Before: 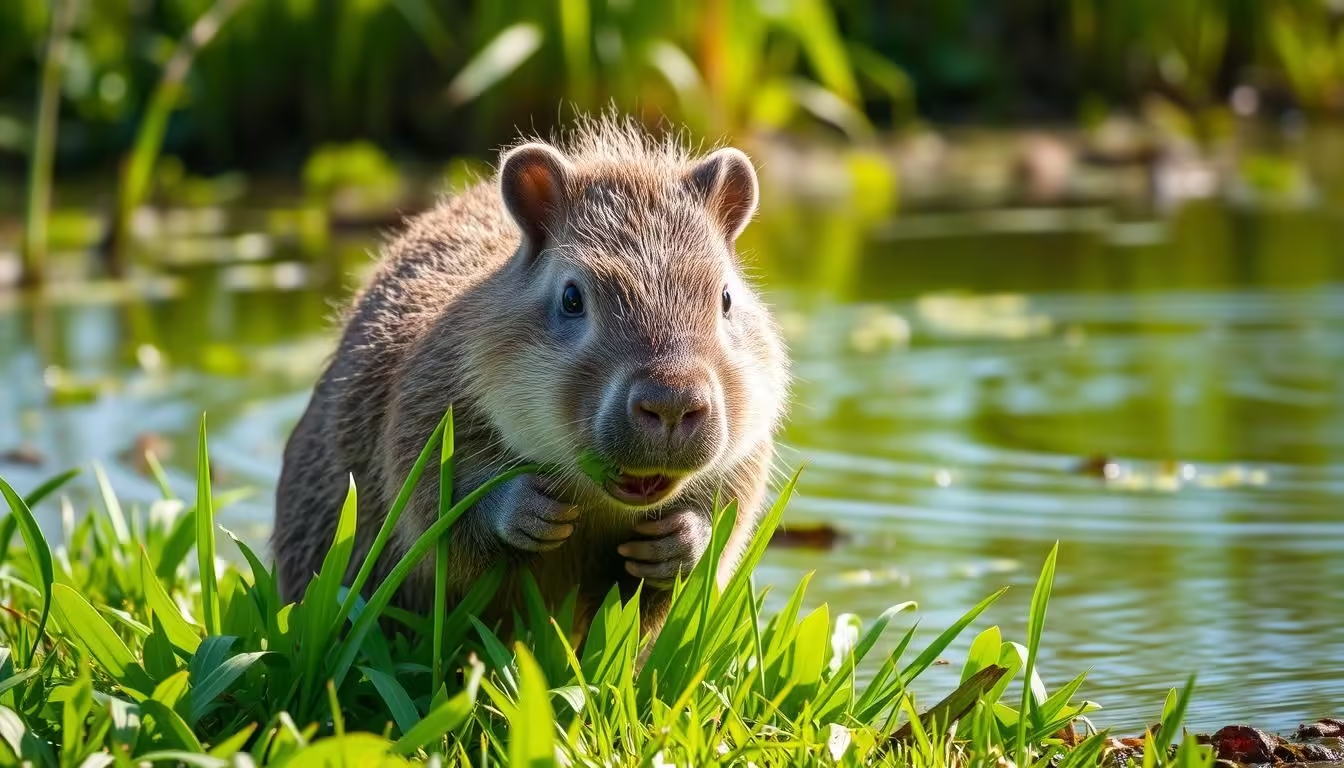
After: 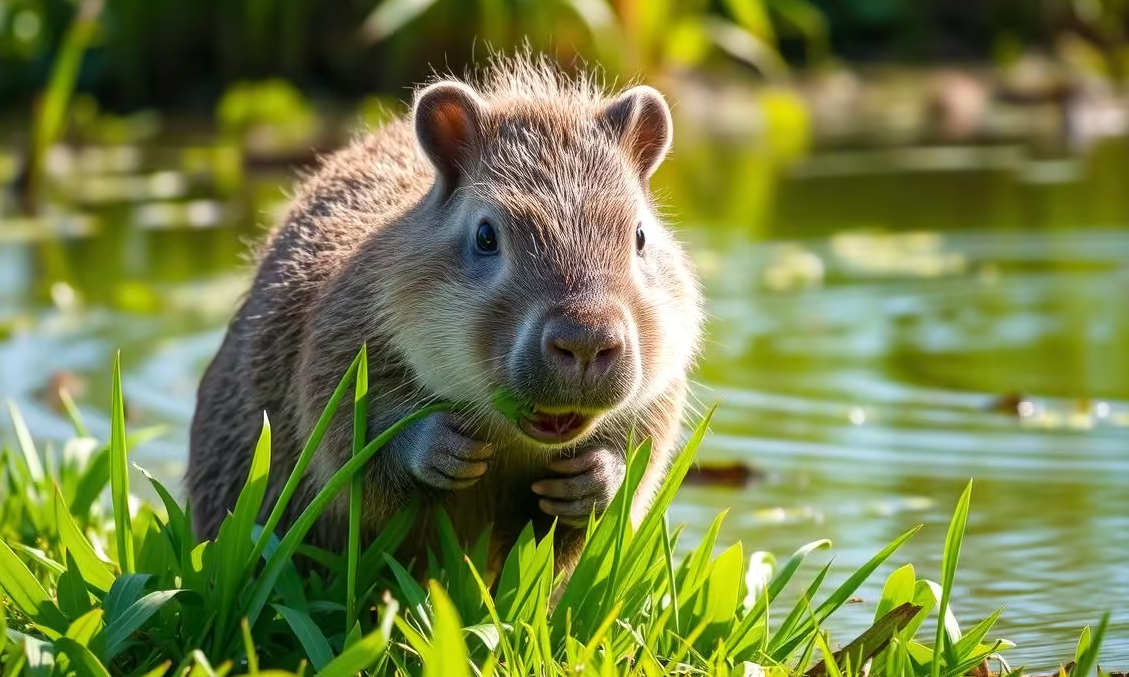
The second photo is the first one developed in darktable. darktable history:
crop: left 6.446%, top 8.188%, right 9.538%, bottom 3.548%
exposure: exposure 0.081 EV, compensate highlight preservation false
